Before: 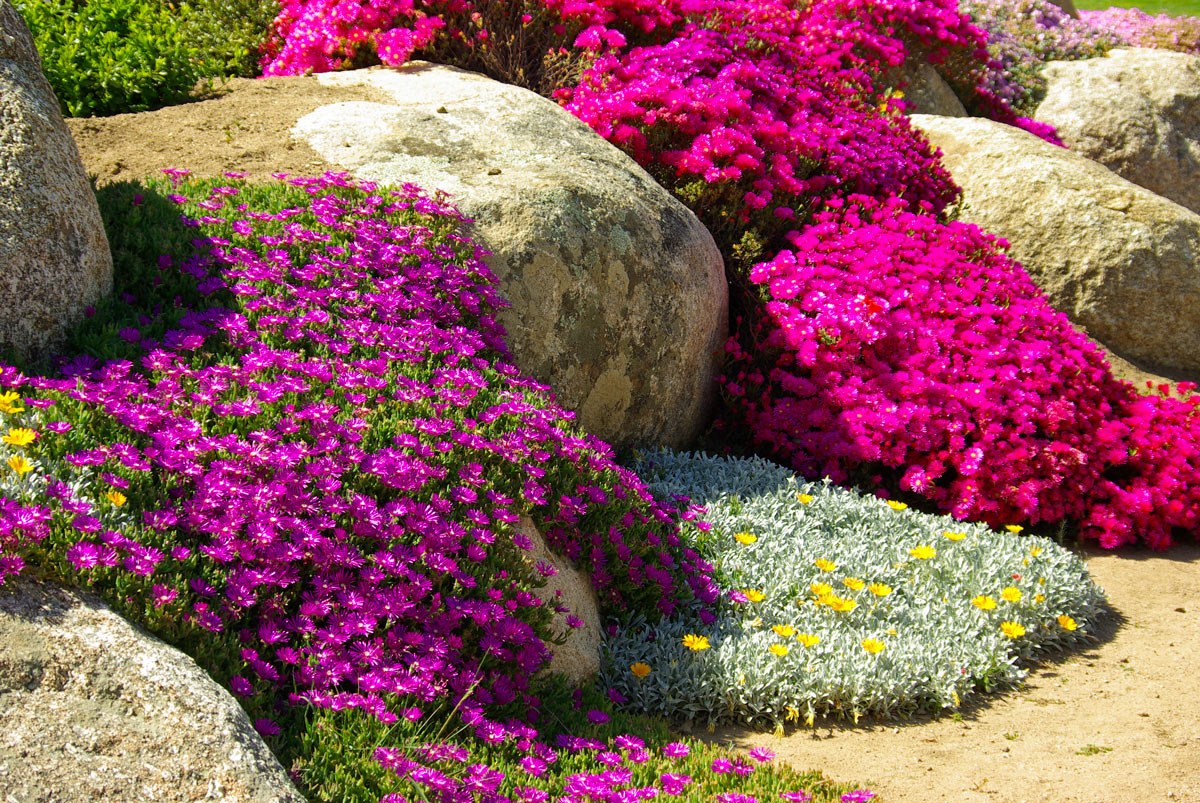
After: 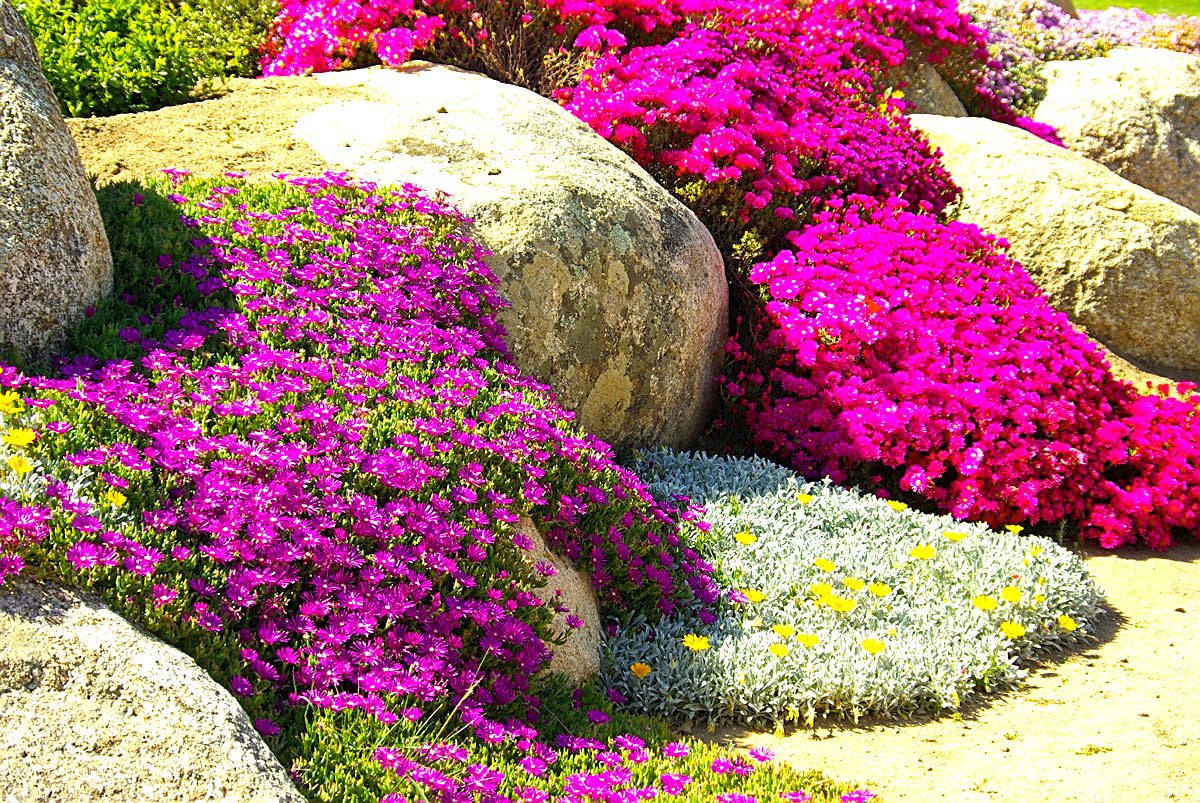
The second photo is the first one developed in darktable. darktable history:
exposure: exposure 1 EV, compensate highlight preservation false
sharpen: on, module defaults
color balance rgb: perceptual saturation grading › global saturation 29.724%
contrast brightness saturation: saturation -0.165
